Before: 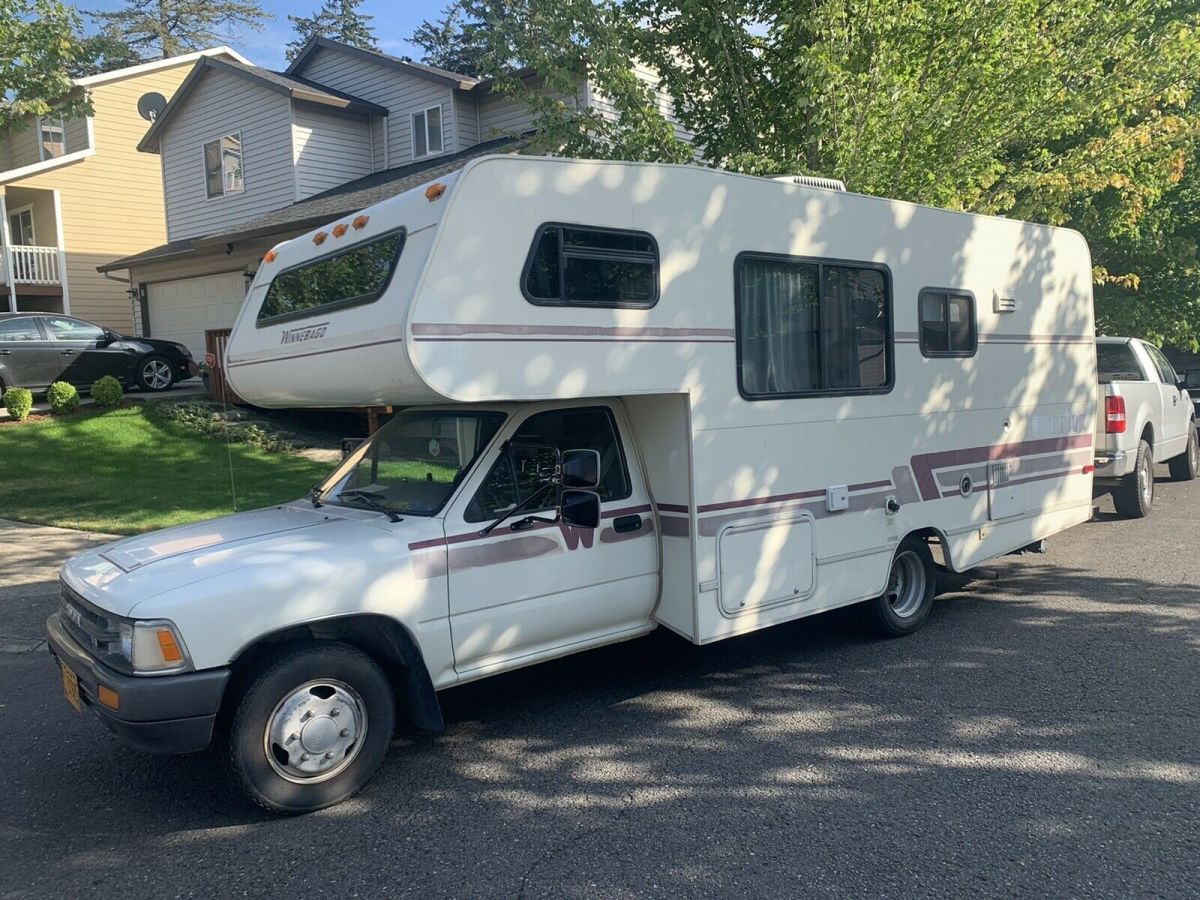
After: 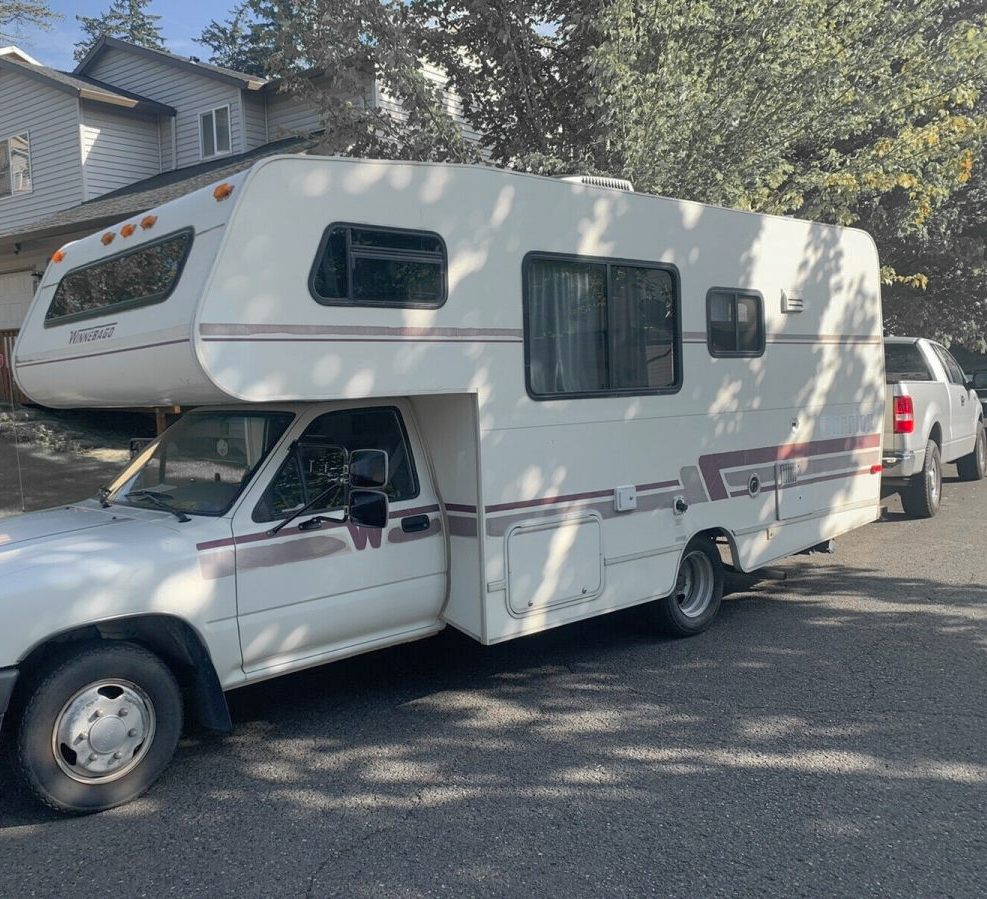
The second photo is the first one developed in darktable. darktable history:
crop: left 17.673%, bottom 0.032%
color zones: curves: ch1 [(0, 0.679) (0.143, 0.647) (0.286, 0.261) (0.378, -0.011) (0.571, 0.396) (0.714, 0.399) (0.857, 0.406) (1, 0.679)]
shadows and highlights: on, module defaults
